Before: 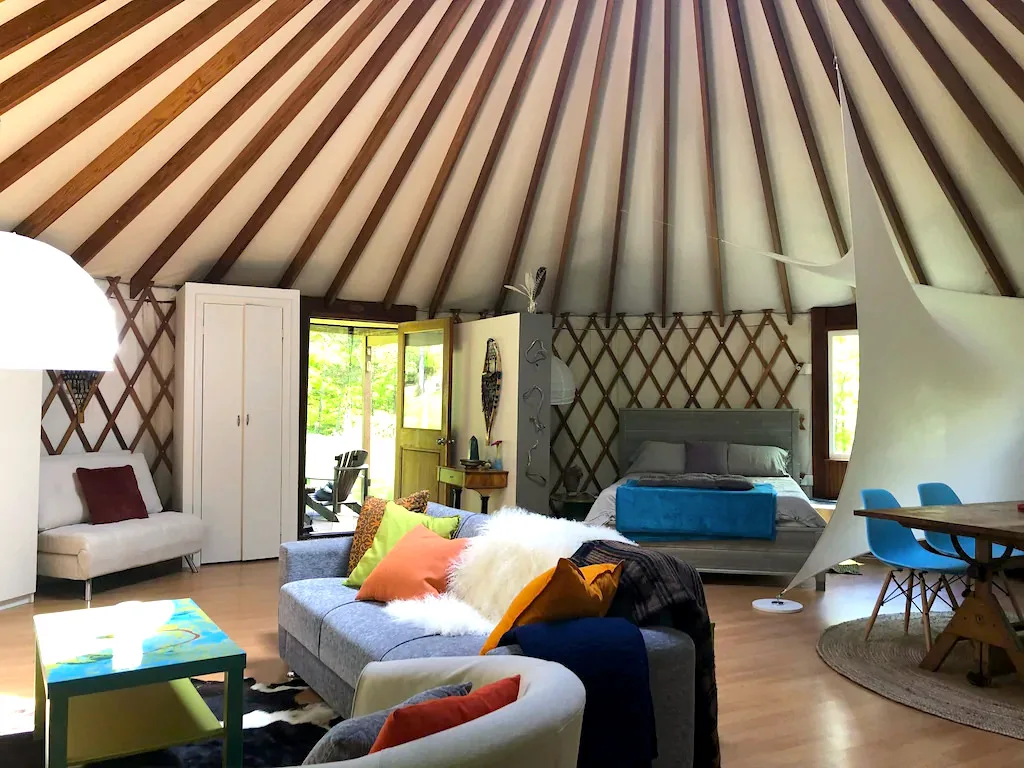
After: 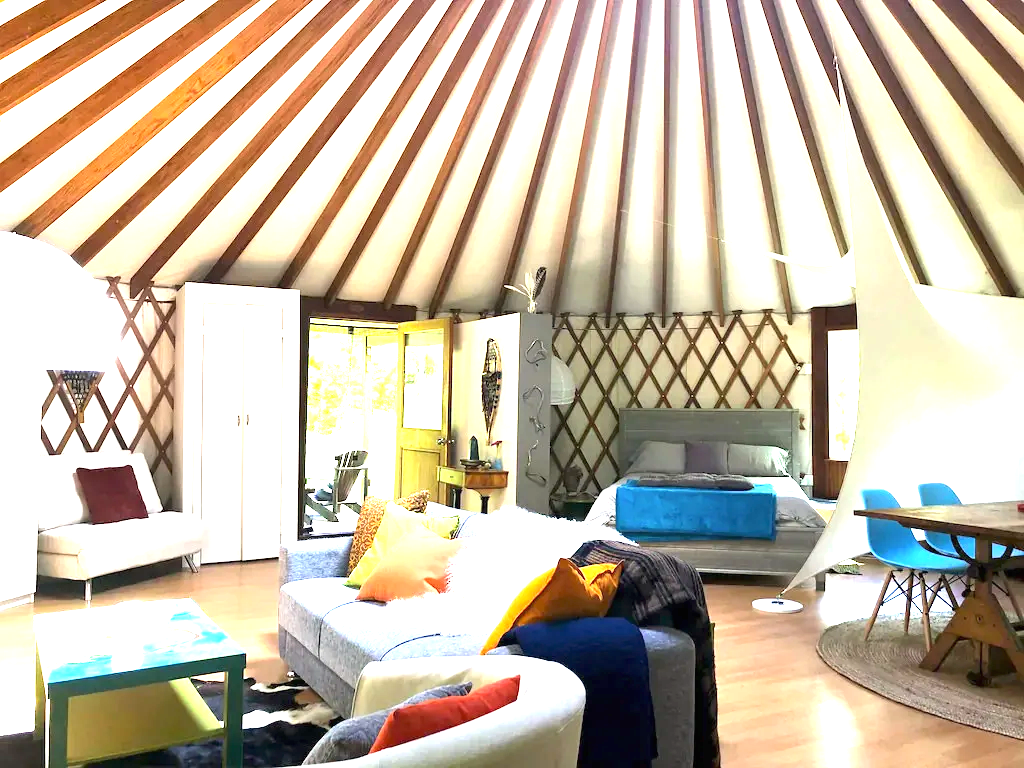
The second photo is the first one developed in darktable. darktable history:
exposure: black level correction 0, exposure 1.673 EV, compensate highlight preservation false
